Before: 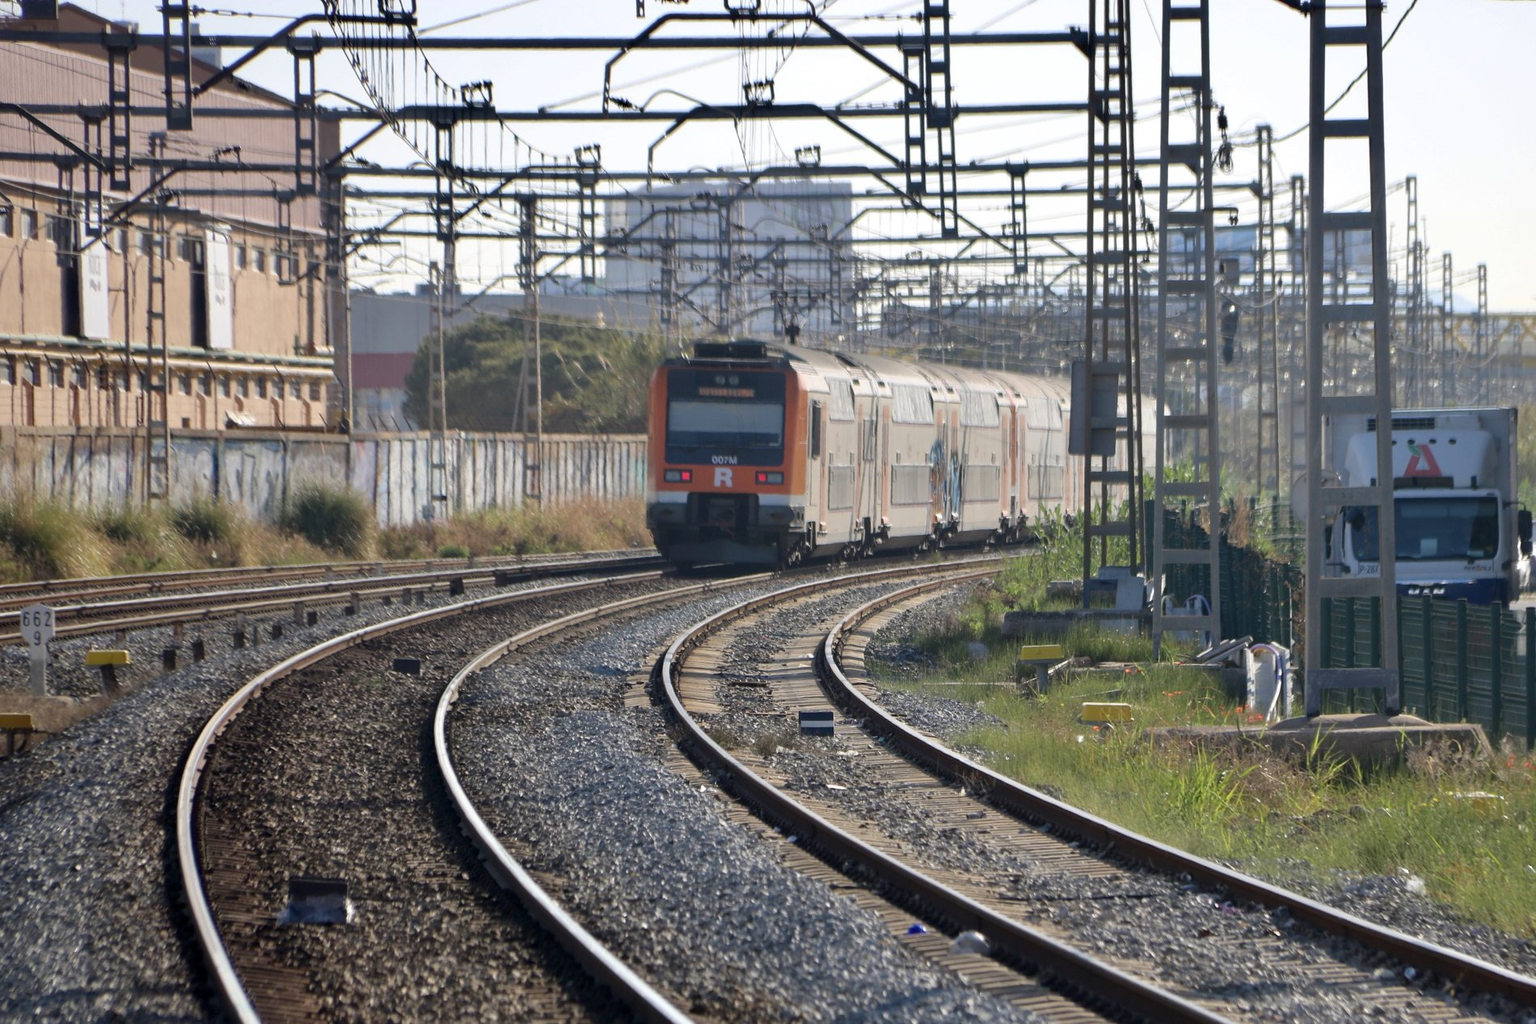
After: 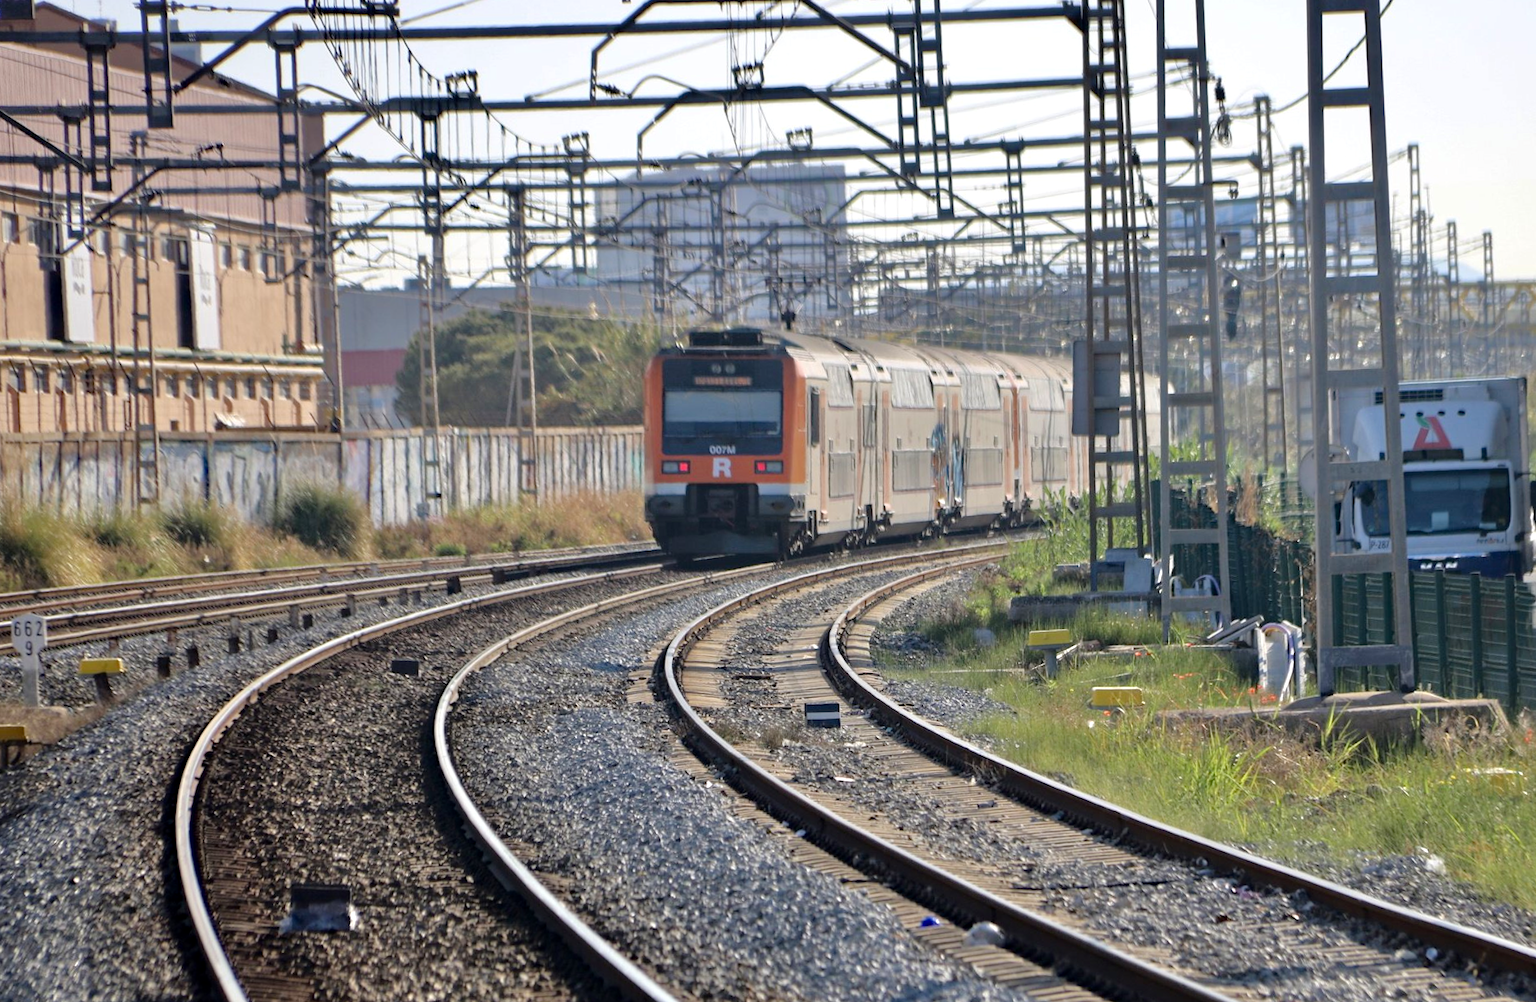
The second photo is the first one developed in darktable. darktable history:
rotate and perspective: rotation -1.42°, crop left 0.016, crop right 0.984, crop top 0.035, crop bottom 0.965
tone equalizer: -8 EV 0.001 EV, -7 EV -0.004 EV, -6 EV 0.009 EV, -5 EV 0.032 EV, -4 EV 0.276 EV, -3 EV 0.644 EV, -2 EV 0.584 EV, -1 EV 0.187 EV, +0 EV 0.024 EV
haze removal: compatibility mode true, adaptive false
